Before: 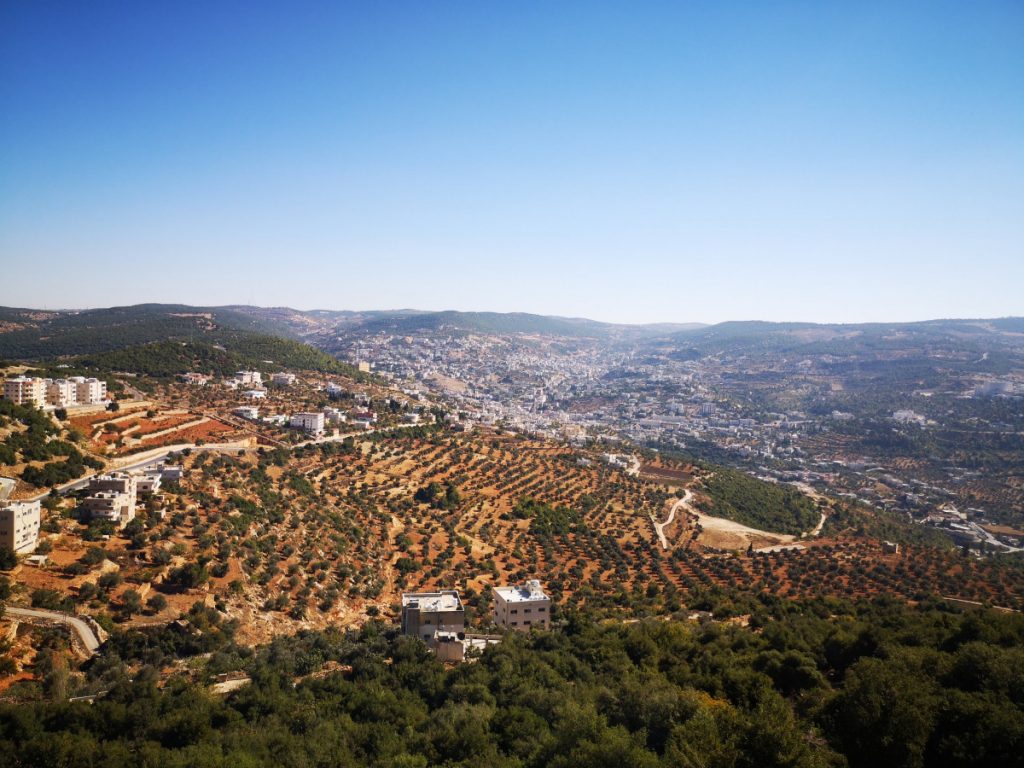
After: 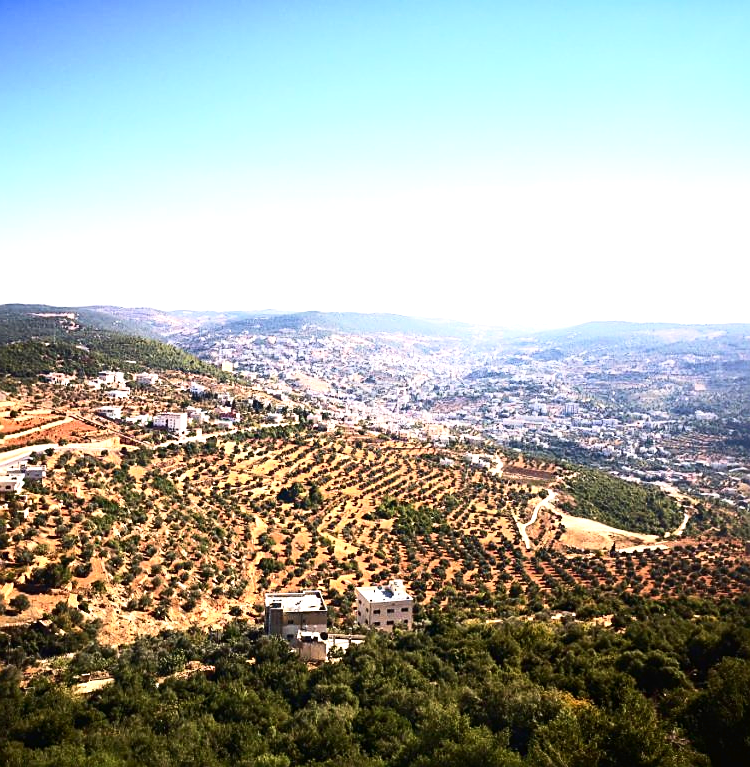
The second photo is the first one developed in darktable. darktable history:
white balance: emerald 1
sharpen: on, module defaults
contrast brightness saturation: contrast 0.28
velvia: strength 17%
exposure: exposure 0.943 EV, compensate highlight preservation false
crop: left 13.443%, right 13.31%
tone curve: curves: ch0 [(0, 0) (0.003, 0.013) (0.011, 0.017) (0.025, 0.028) (0.044, 0.049) (0.069, 0.07) (0.1, 0.103) (0.136, 0.143) (0.177, 0.186) (0.224, 0.232) (0.277, 0.282) (0.335, 0.333) (0.399, 0.405) (0.468, 0.477) (0.543, 0.54) (0.623, 0.627) (0.709, 0.709) (0.801, 0.798) (0.898, 0.902) (1, 1)], preserve colors none
